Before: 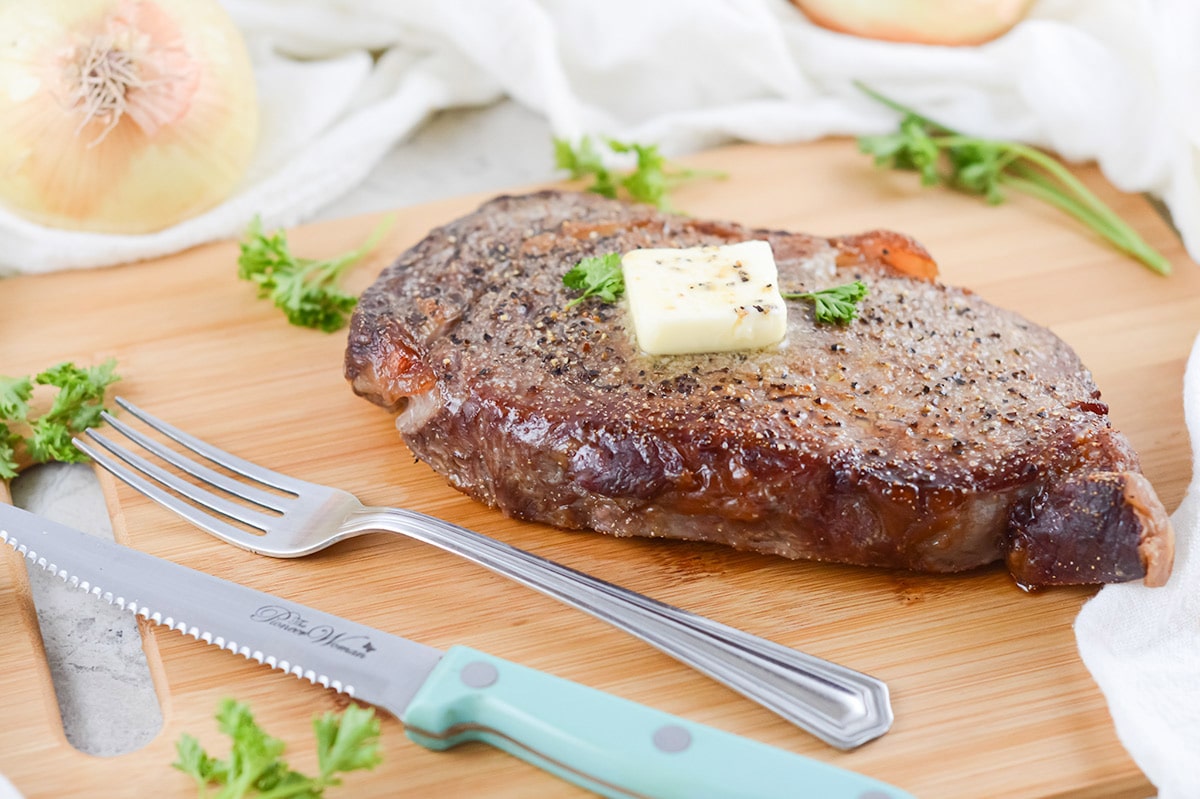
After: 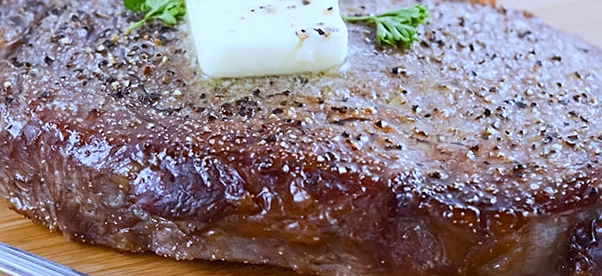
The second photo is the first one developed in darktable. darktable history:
white balance: red 0.871, blue 1.249
sharpen: on, module defaults
crop: left 36.607%, top 34.735%, right 13.146%, bottom 30.611%
